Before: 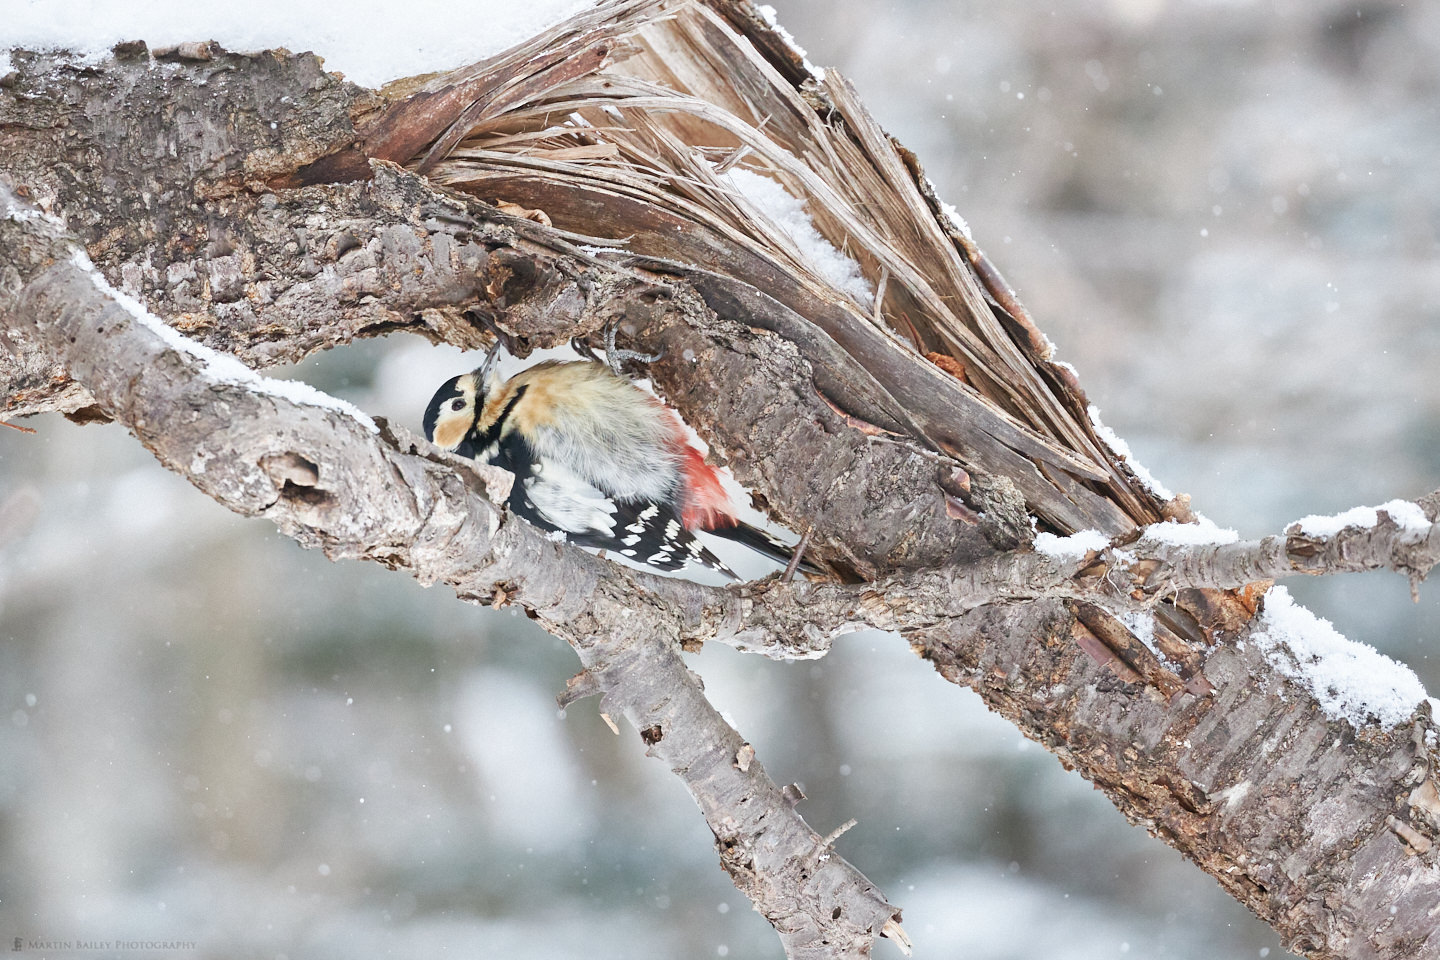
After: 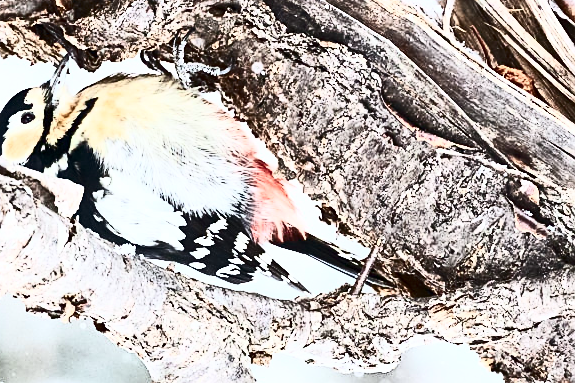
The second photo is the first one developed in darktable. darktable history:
sharpen: on, module defaults
contrast brightness saturation: contrast 0.93, brightness 0.2
crop: left 30%, top 30%, right 30%, bottom 30%
white balance: red 0.988, blue 1.017
